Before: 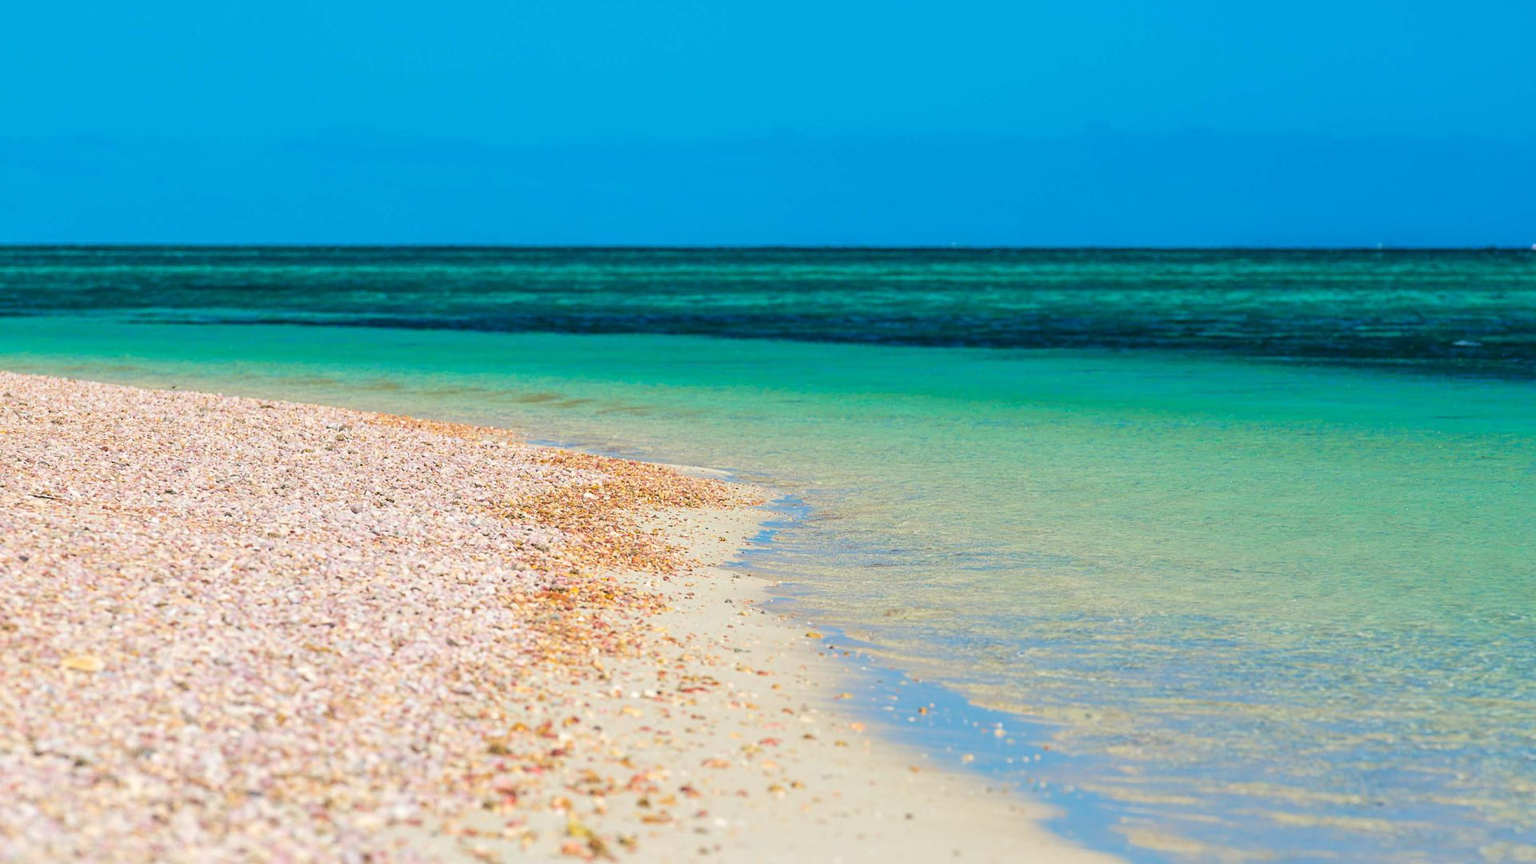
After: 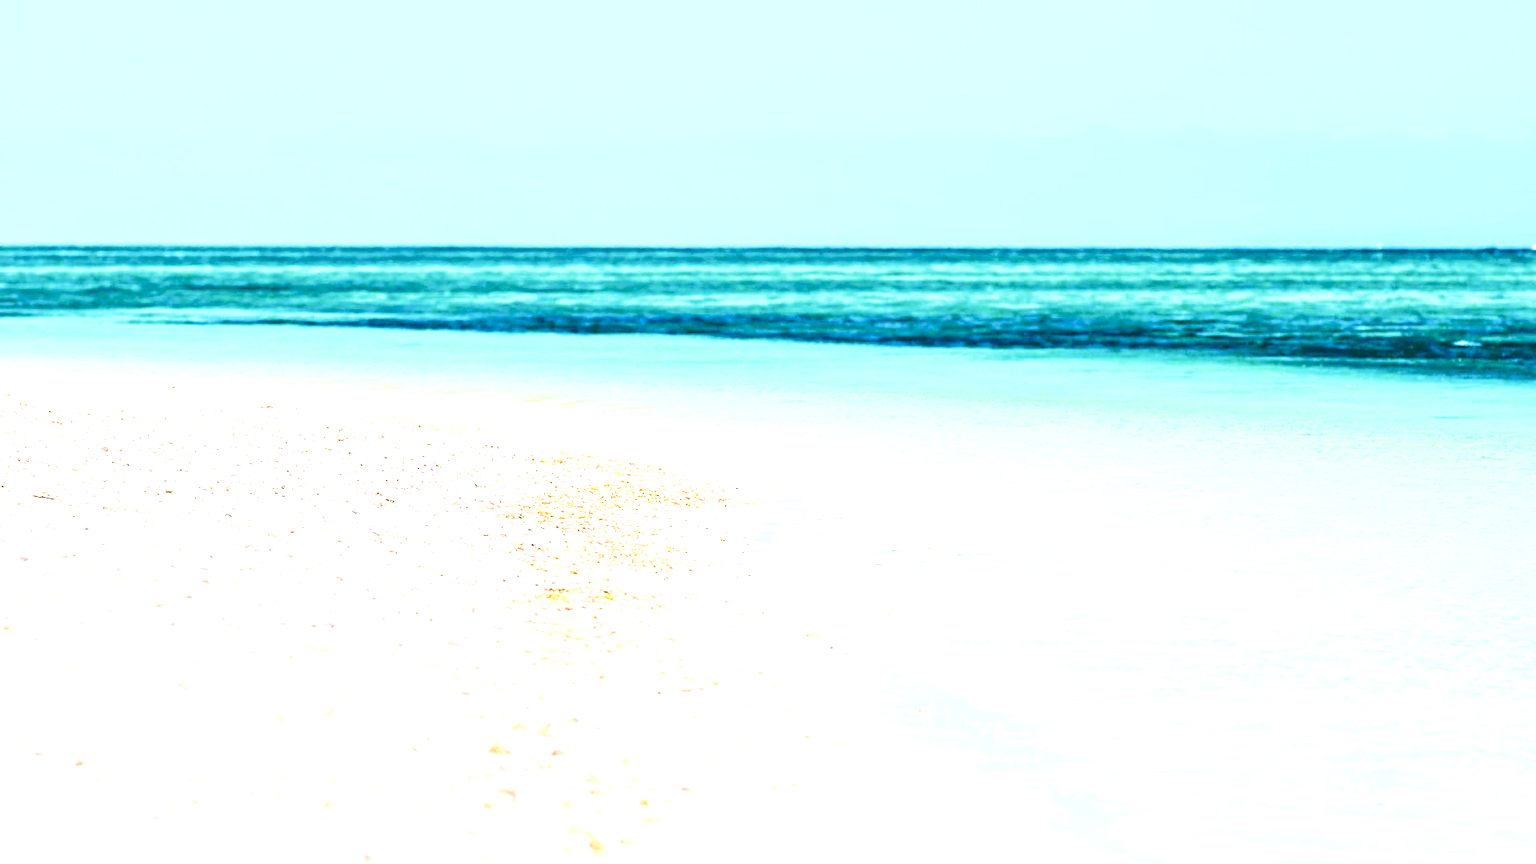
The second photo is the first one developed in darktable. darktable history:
tone equalizer: -8 EV -0.75 EV, -7 EV -0.7 EV, -6 EV -0.6 EV, -5 EV -0.4 EV, -3 EV 0.4 EV, -2 EV 0.6 EV, -1 EV 0.7 EV, +0 EV 0.75 EV, edges refinement/feathering 500, mask exposure compensation -1.57 EV, preserve details no
exposure: black level correction 0, exposure 1.2 EV, compensate exposure bias true, compensate highlight preservation false
base curve: curves: ch0 [(0, 0) (0.028, 0.03) (0.121, 0.232) (0.46, 0.748) (0.859, 0.968) (1, 1)], preserve colors none
